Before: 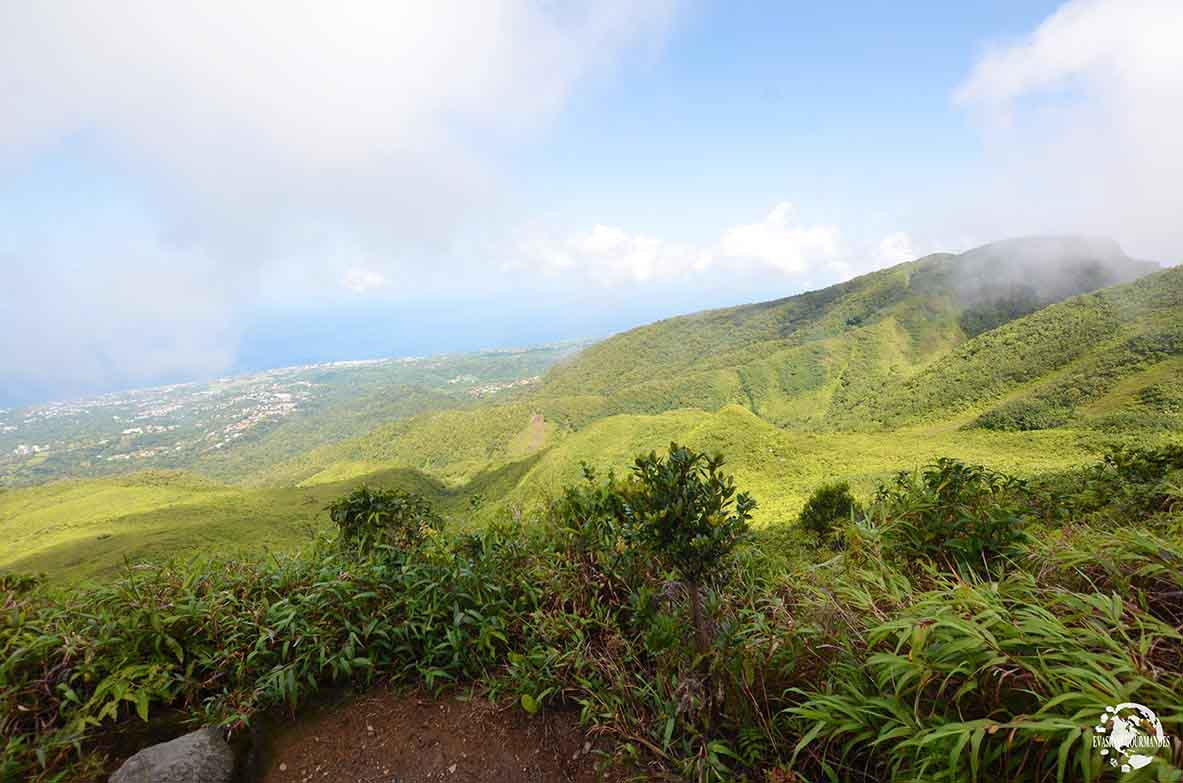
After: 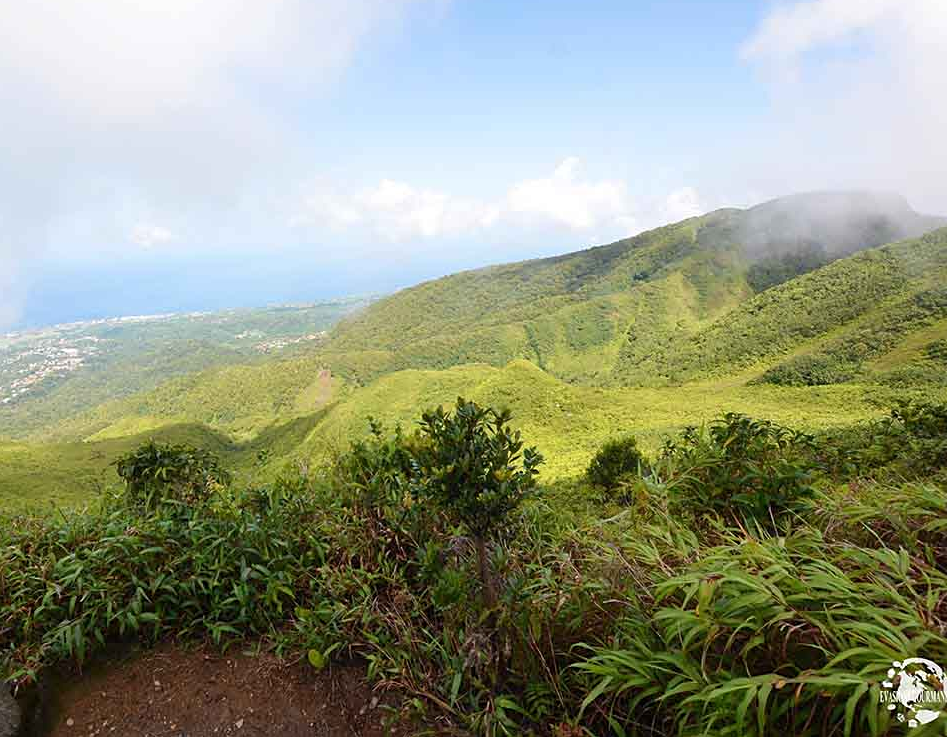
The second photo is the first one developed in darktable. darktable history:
crop and rotate: left 18.066%, top 5.869%, right 1.837%
sharpen: amount 0.203
